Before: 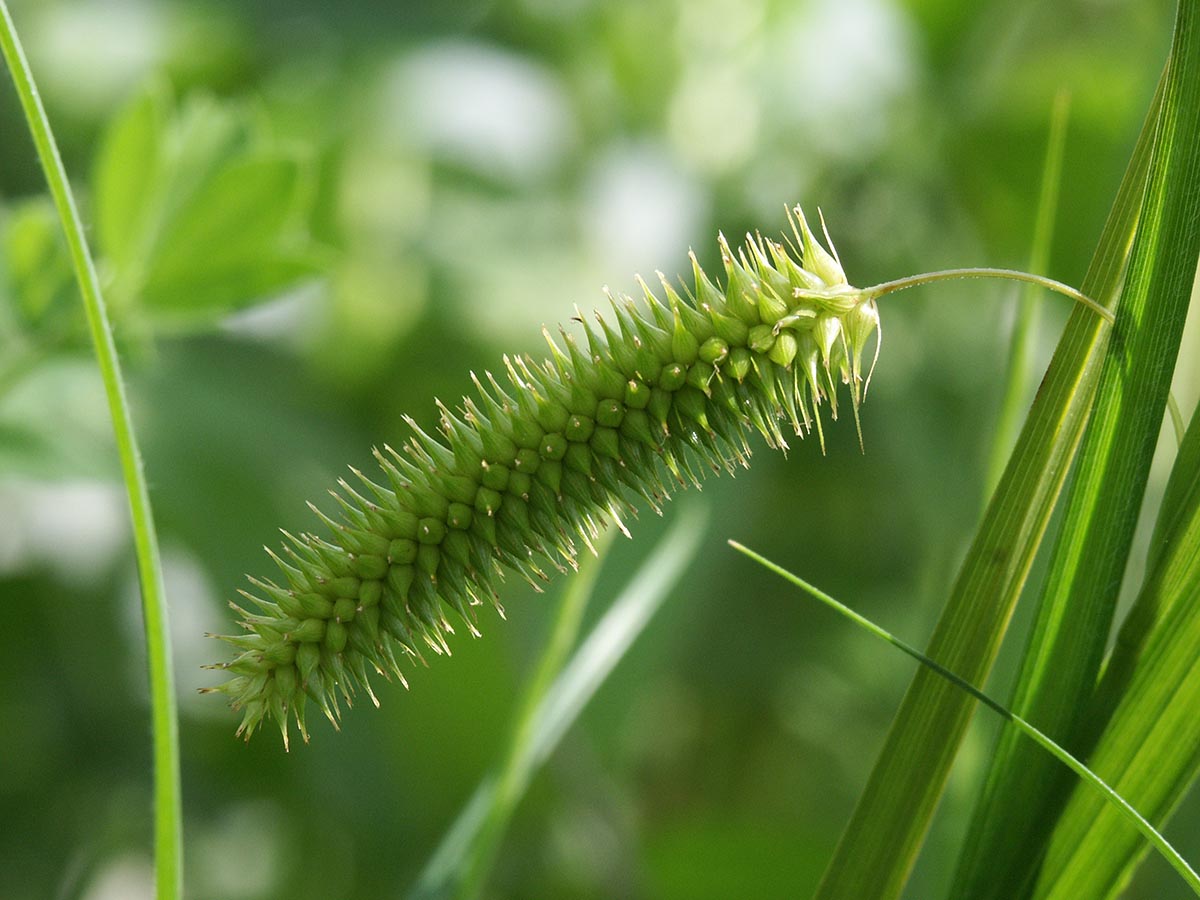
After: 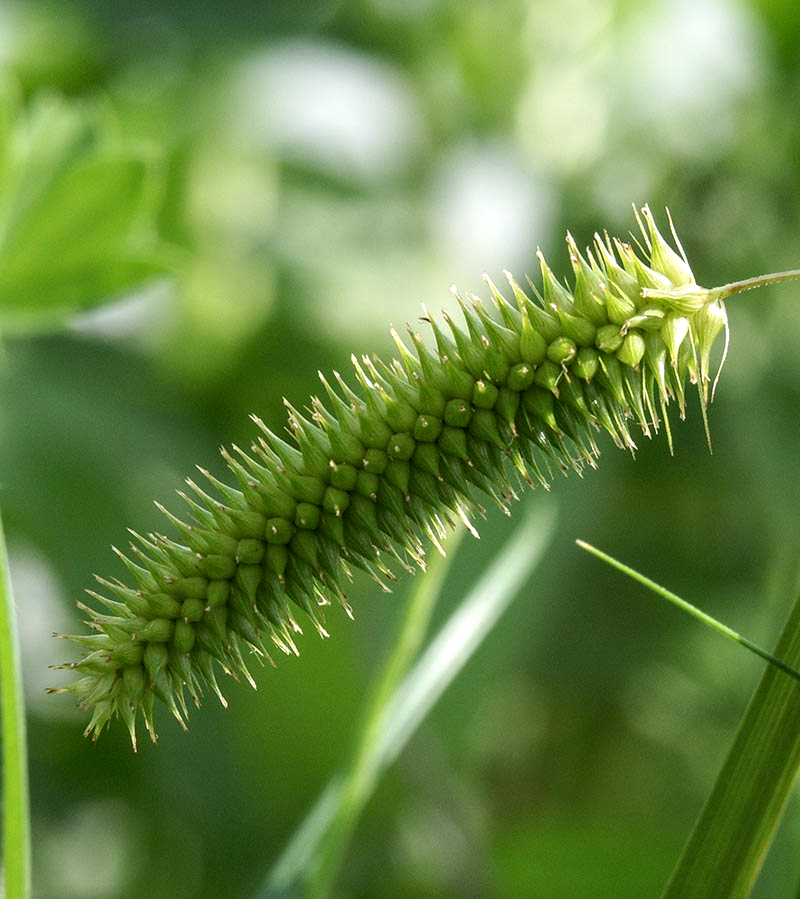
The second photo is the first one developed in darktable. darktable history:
local contrast: highlights 41%, shadows 63%, detail 136%, midtone range 0.518
crop and rotate: left 12.695%, right 20.608%
